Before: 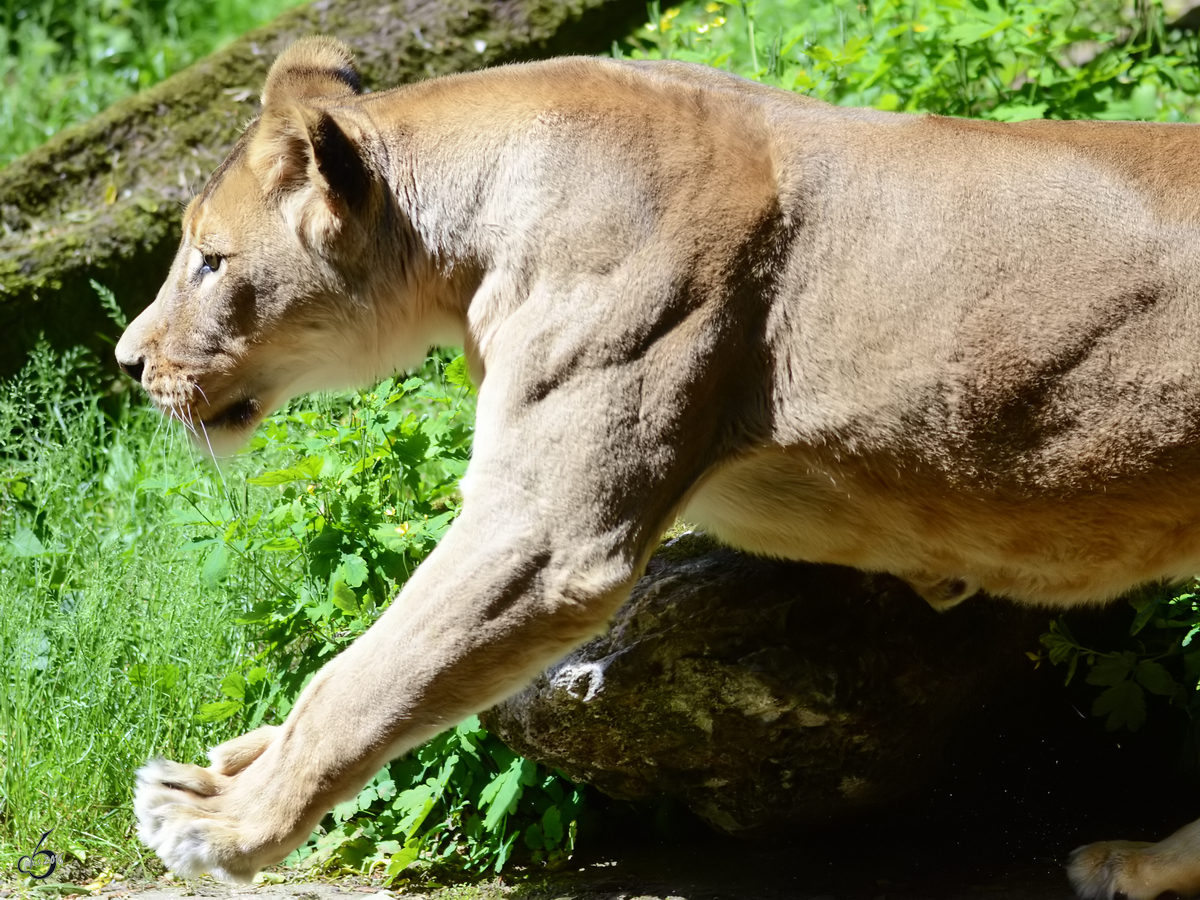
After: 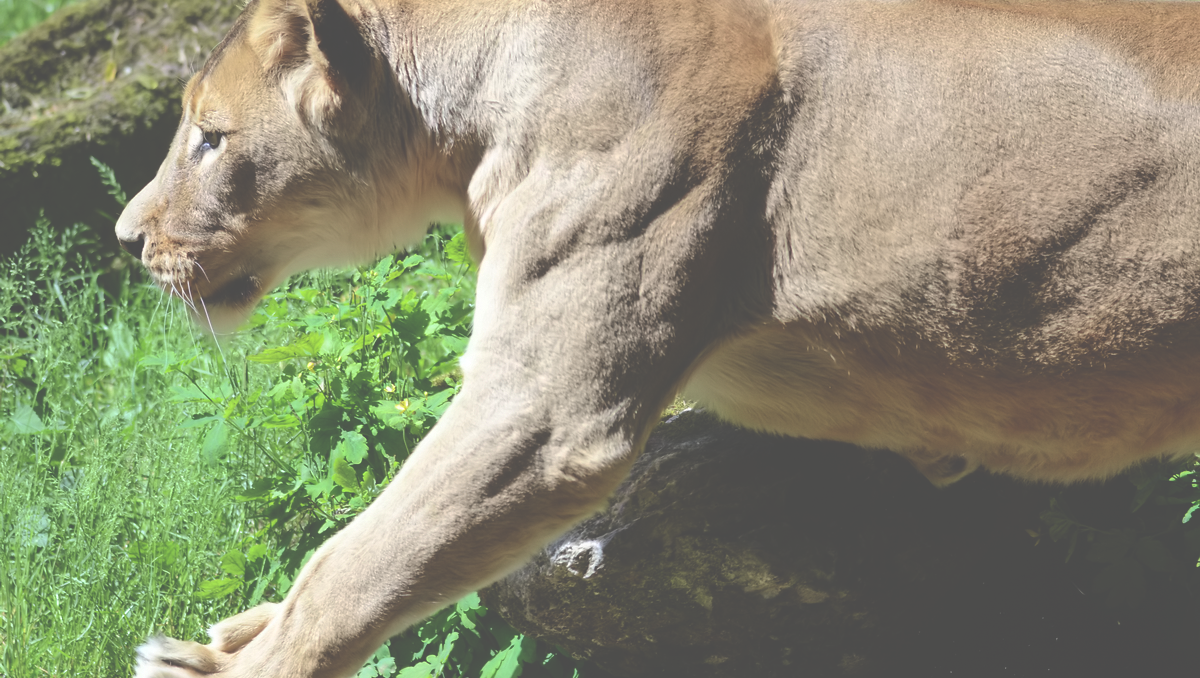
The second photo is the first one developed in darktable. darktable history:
crop: top 13.694%, bottom 10.862%
base curve: curves: ch0 [(0, 0) (0.74, 0.67) (1, 1)], preserve colors none
exposure: black level correction -0.086, compensate highlight preservation false
